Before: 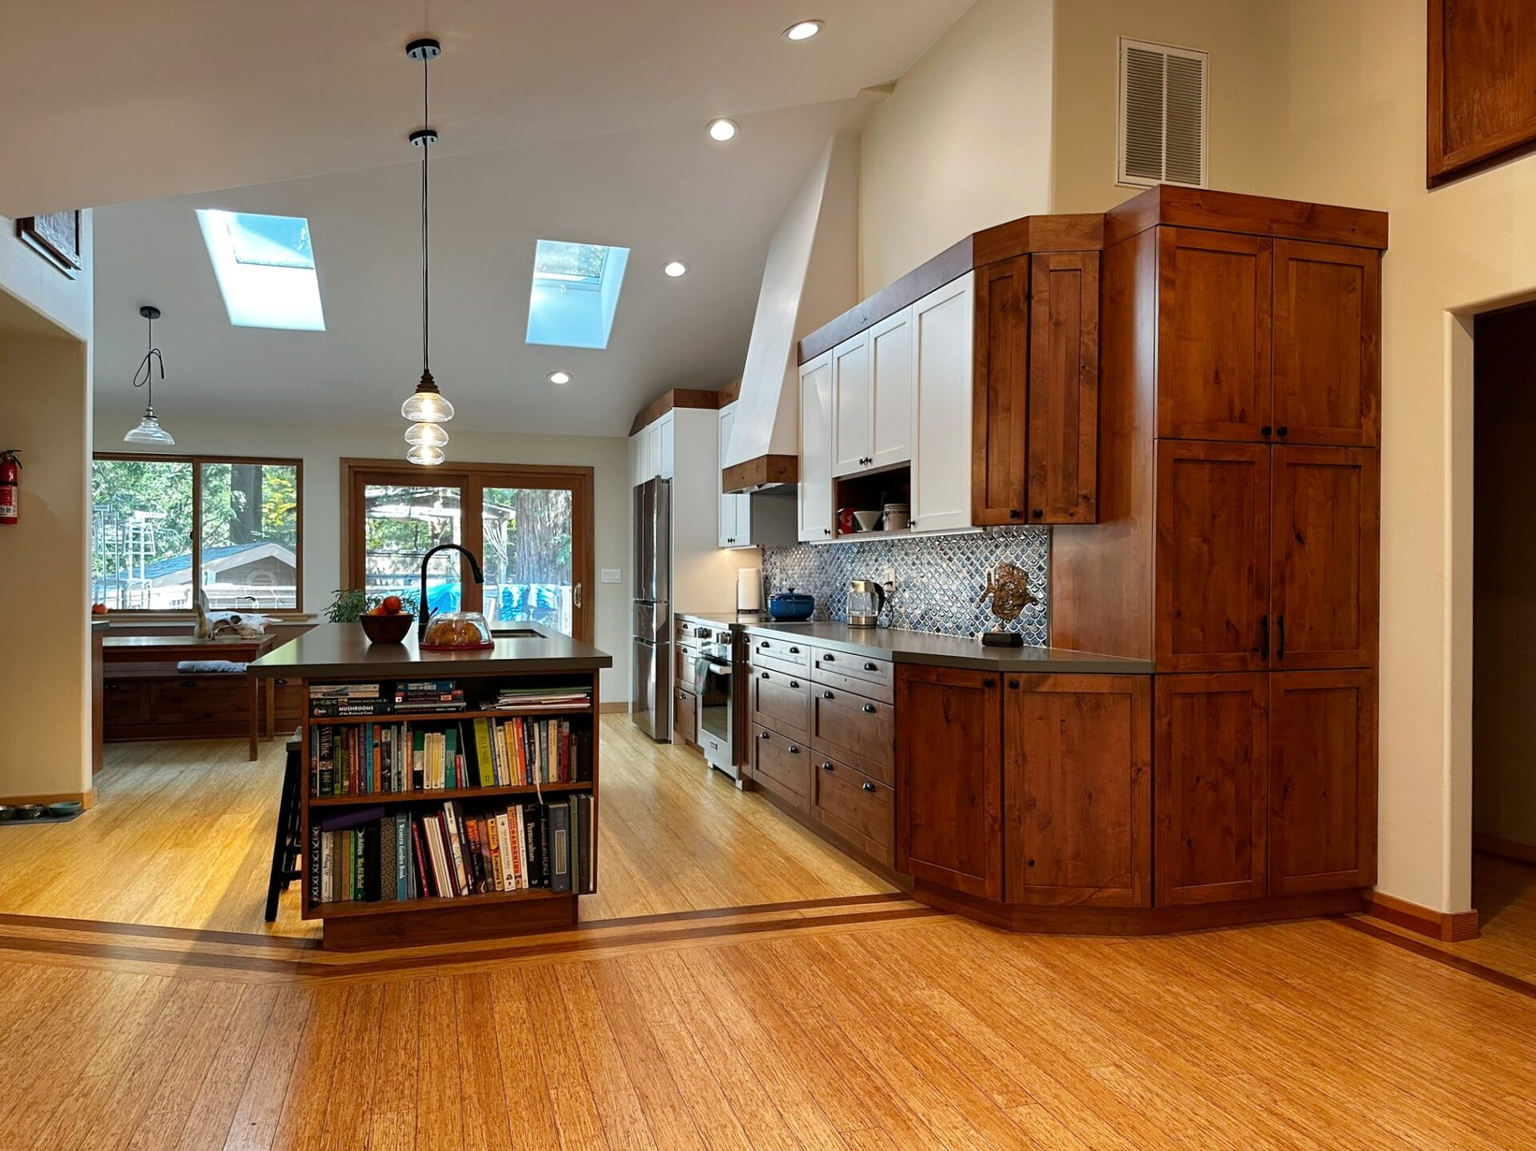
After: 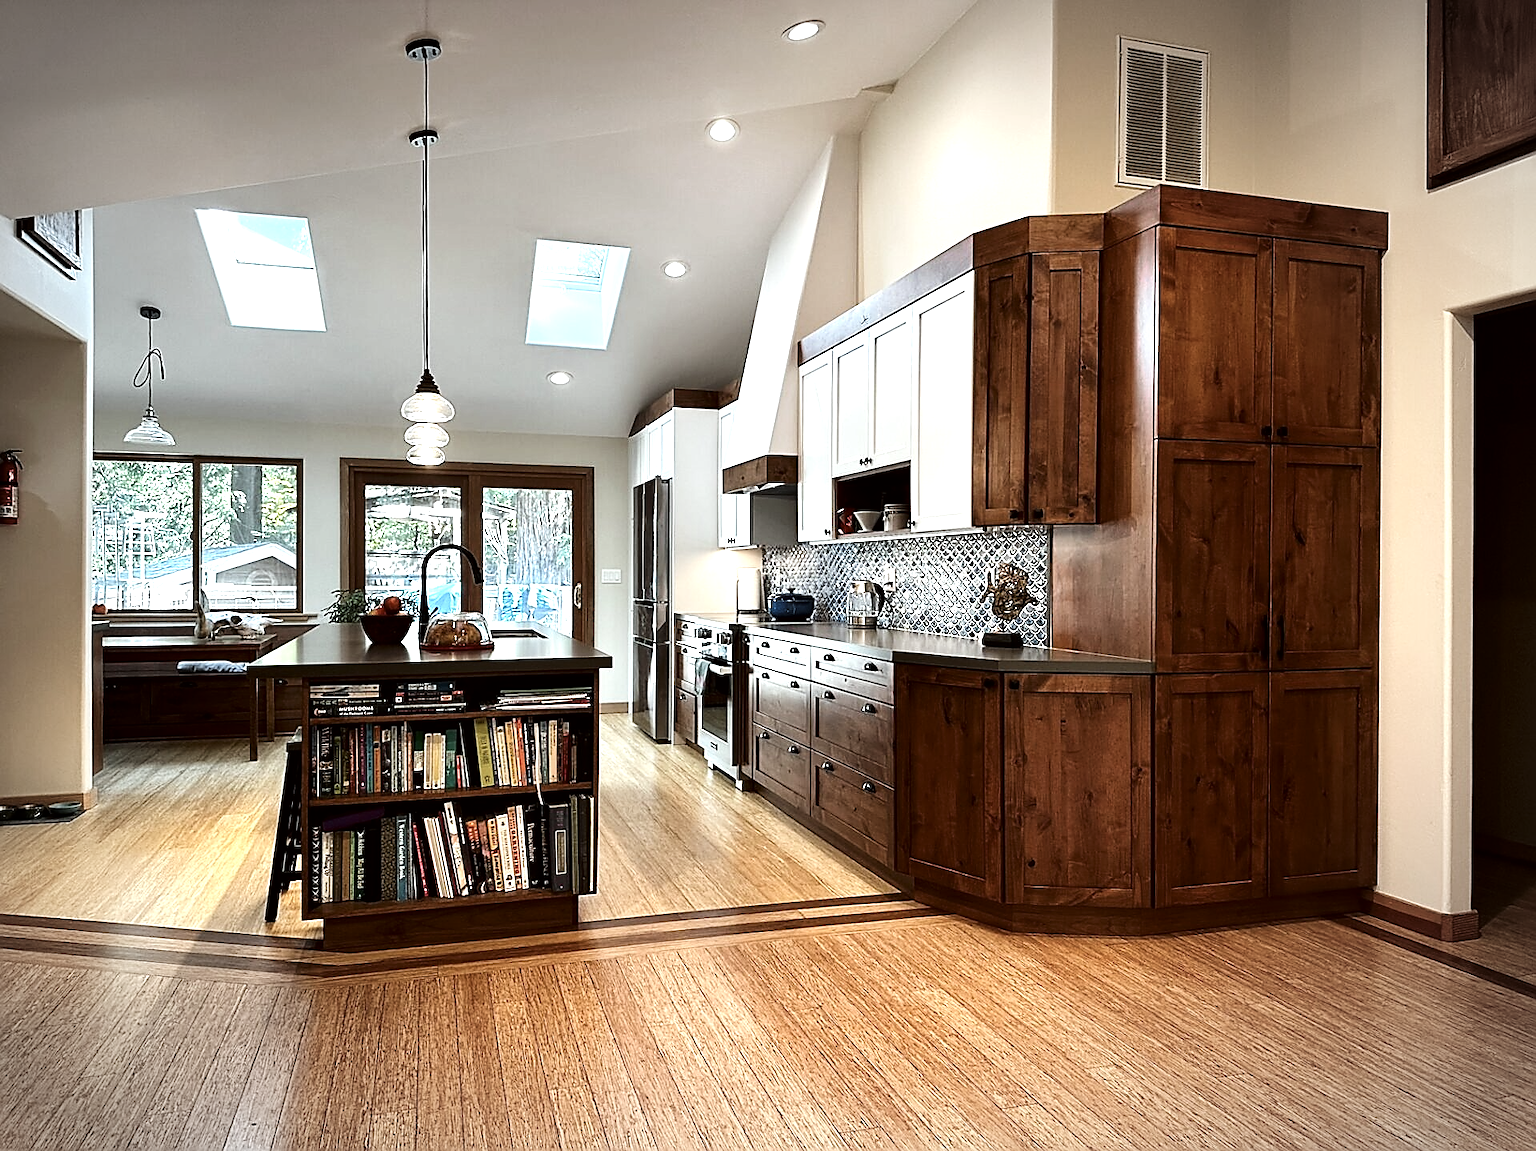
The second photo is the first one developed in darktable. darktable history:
vibrance: vibrance 0%
tone curve: curves: ch0 [(0, 0) (0.004, 0.001) (0.133, 0.112) (0.325, 0.362) (0.832, 0.893) (1, 1)], color space Lab, linked channels, preserve colors none
sharpen: radius 1.4, amount 1.25, threshold 0.7
vignetting: automatic ratio true
color correction: highlights a* -2.73, highlights b* -2.09, shadows a* 2.41, shadows b* 2.73
contrast brightness saturation: brightness -0.25, saturation 0.2
color zones: curves: ch0 [(0, 0.6) (0.129, 0.508) (0.193, 0.483) (0.429, 0.5) (0.571, 0.5) (0.714, 0.5) (0.857, 0.5) (1, 0.6)]; ch1 [(0, 0.481) (0.112, 0.245) (0.213, 0.223) (0.429, 0.233) (0.571, 0.231) (0.683, 0.242) (0.857, 0.296) (1, 0.481)]
exposure: exposure 1 EV, compensate highlight preservation false
